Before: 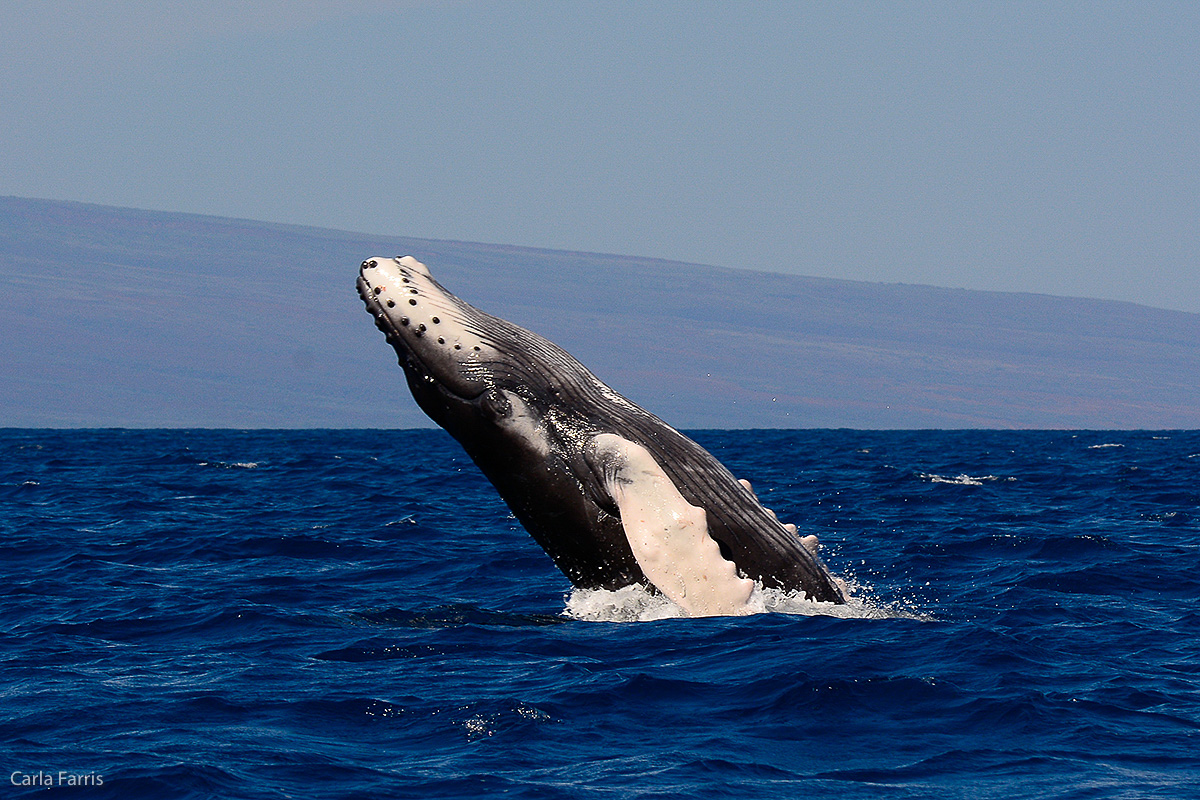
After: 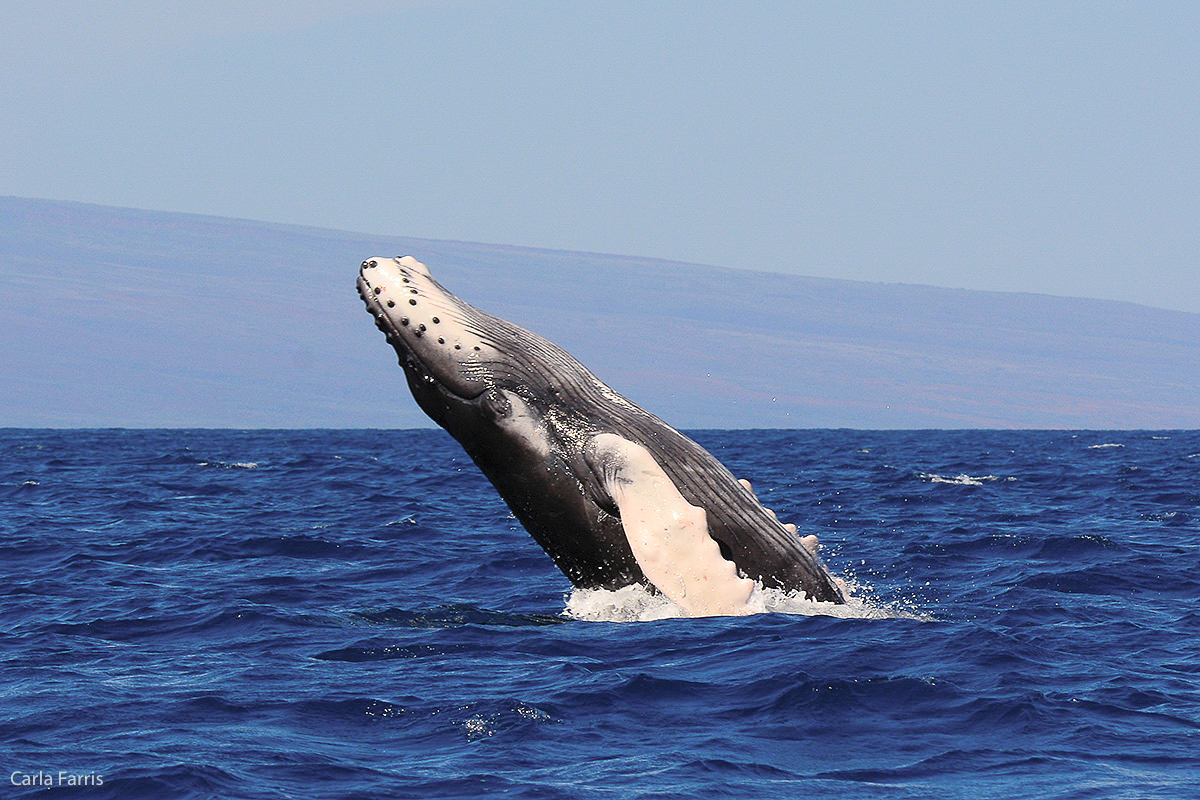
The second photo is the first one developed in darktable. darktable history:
contrast brightness saturation: brightness 0.285
